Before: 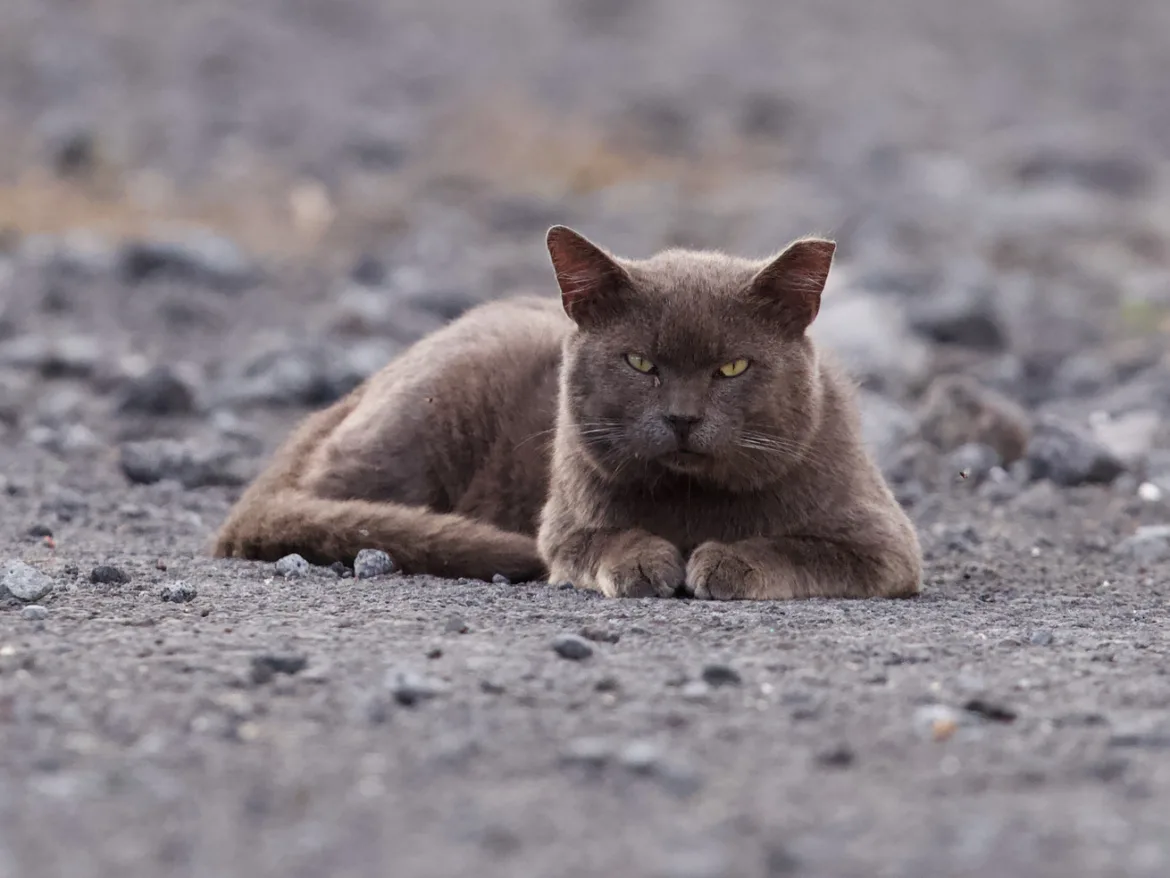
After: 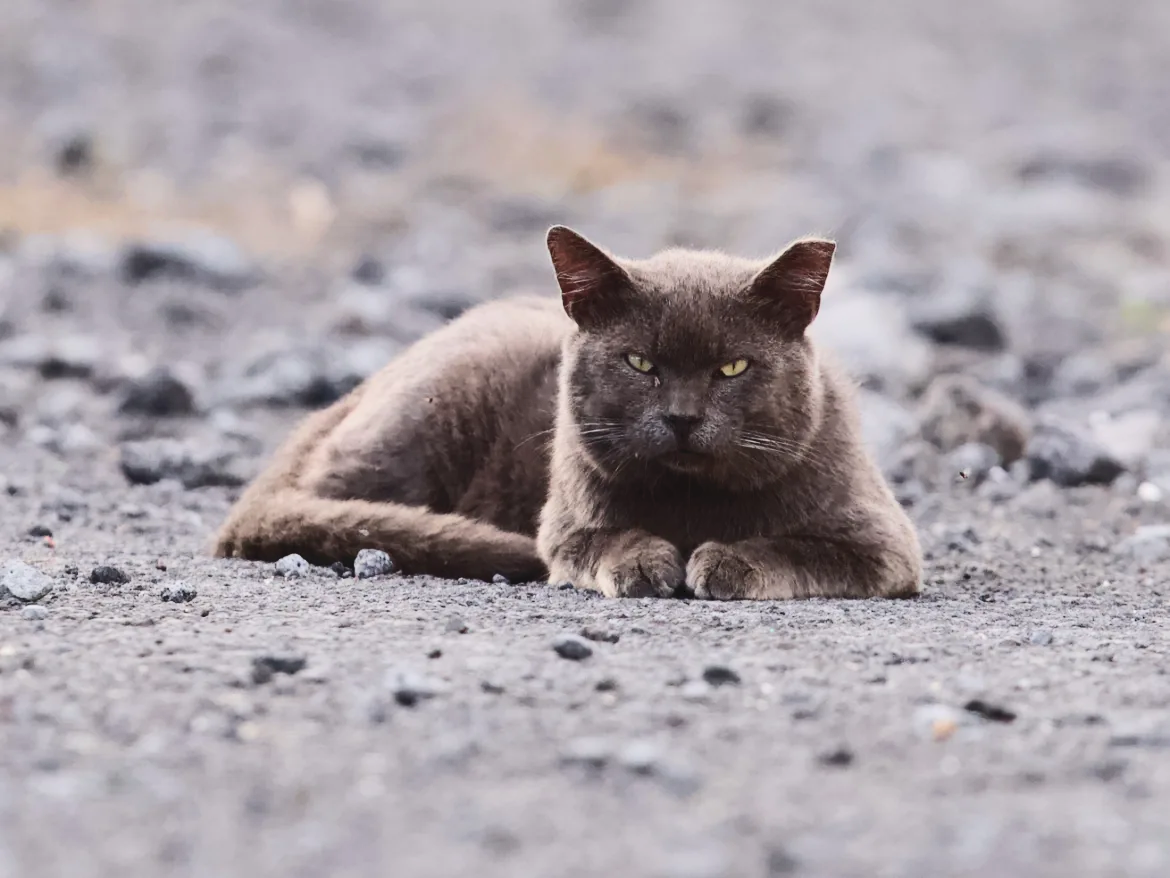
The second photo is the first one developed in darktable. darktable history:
tone curve: curves: ch0 [(0, 0) (0.003, 0.061) (0.011, 0.065) (0.025, 0.066) (0.044, 0.077) (0.069, 0.092) (0.1, 0.106) (0.136, 0.125) (0.177, 0.16) (0.224, 0.206) (0.277, 0.272) (0.335, 0.356) (0.399, 0.472) (0.468, 0.59) (0.543, 0.686) (0.623, 0.766) (0.709, 0.832) (0.801, 0.886) (0.898, 0.929) (1, 1)], color space Lab, independent channels, preserve colors none
